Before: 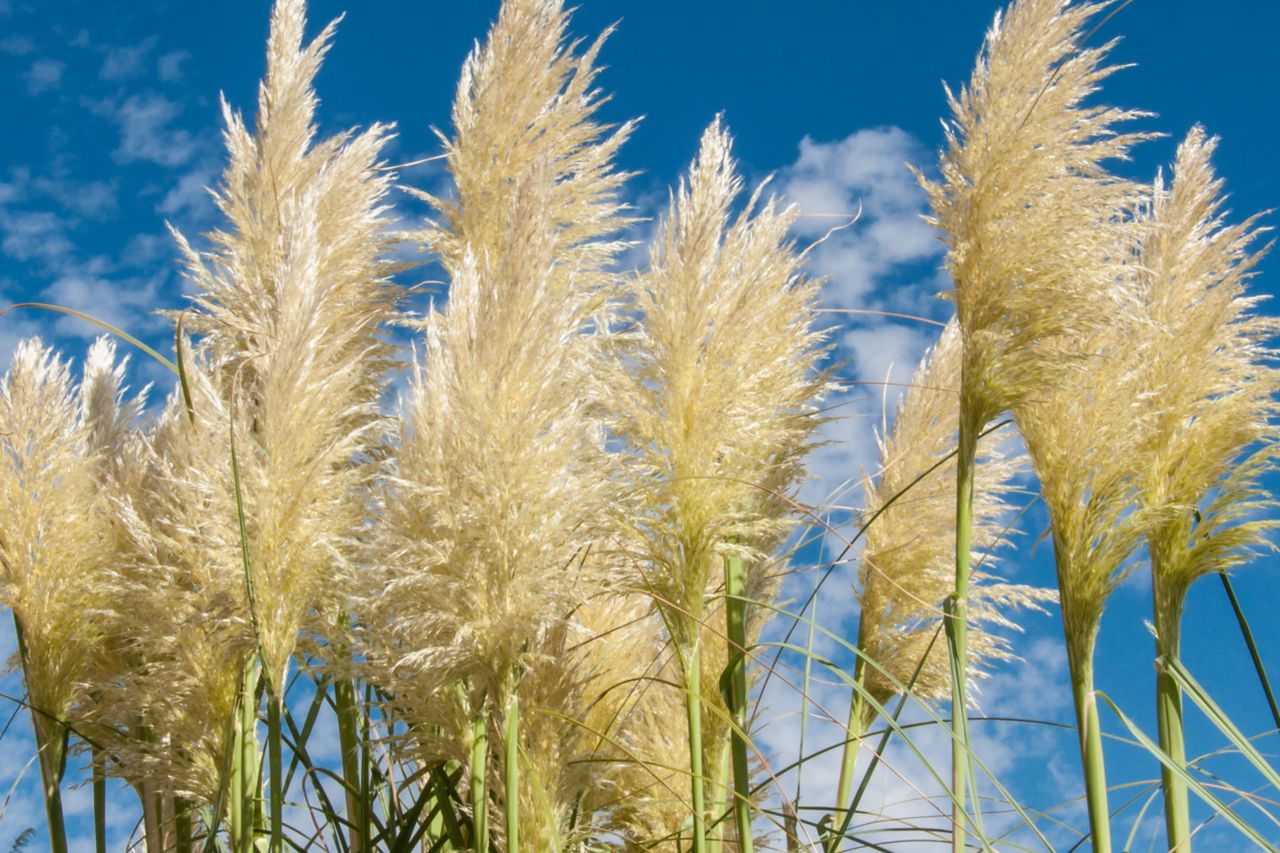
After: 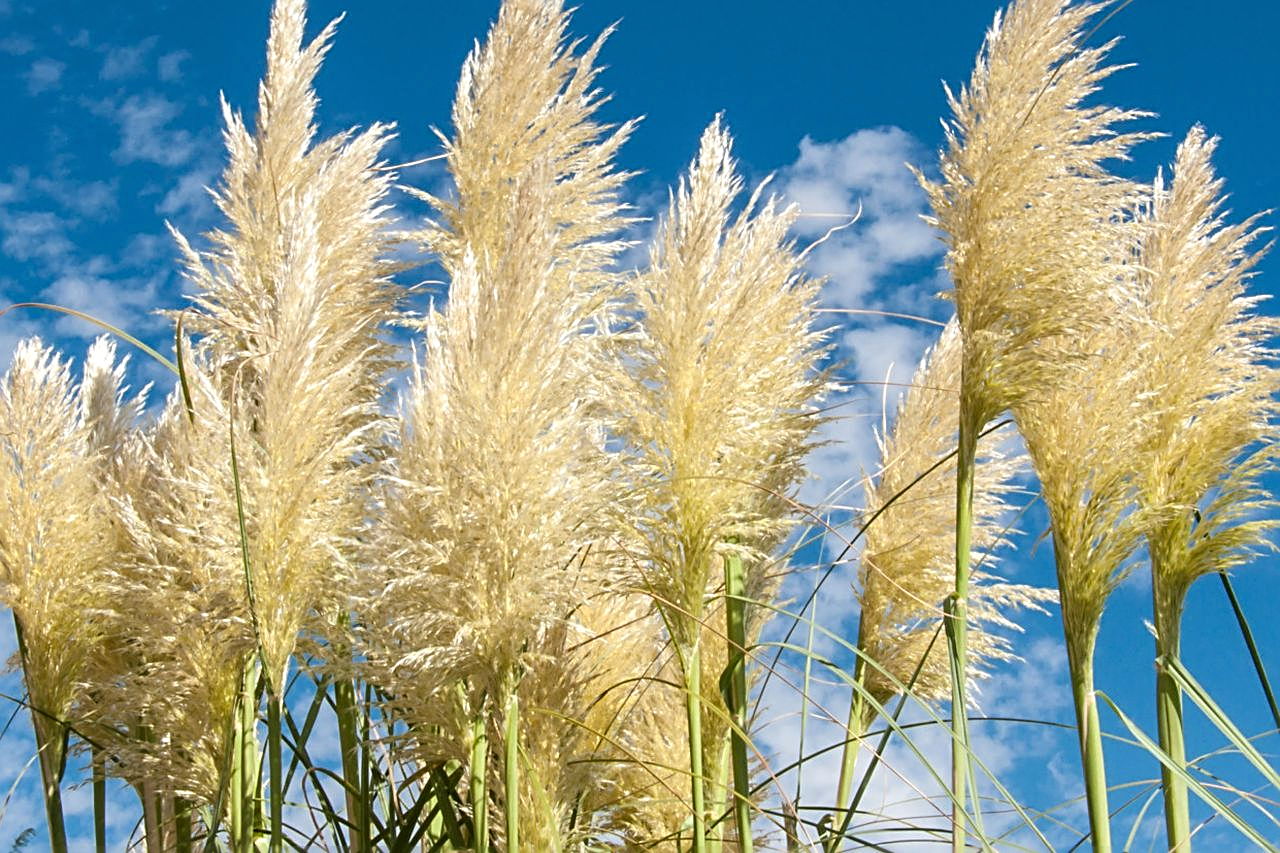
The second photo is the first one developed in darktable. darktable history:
sharpen: radius 2.657, amount 0.666
exposure: black level correction 0, exposure 0.2 EV, compensate exposure bias true, compensate highlight preservation false
